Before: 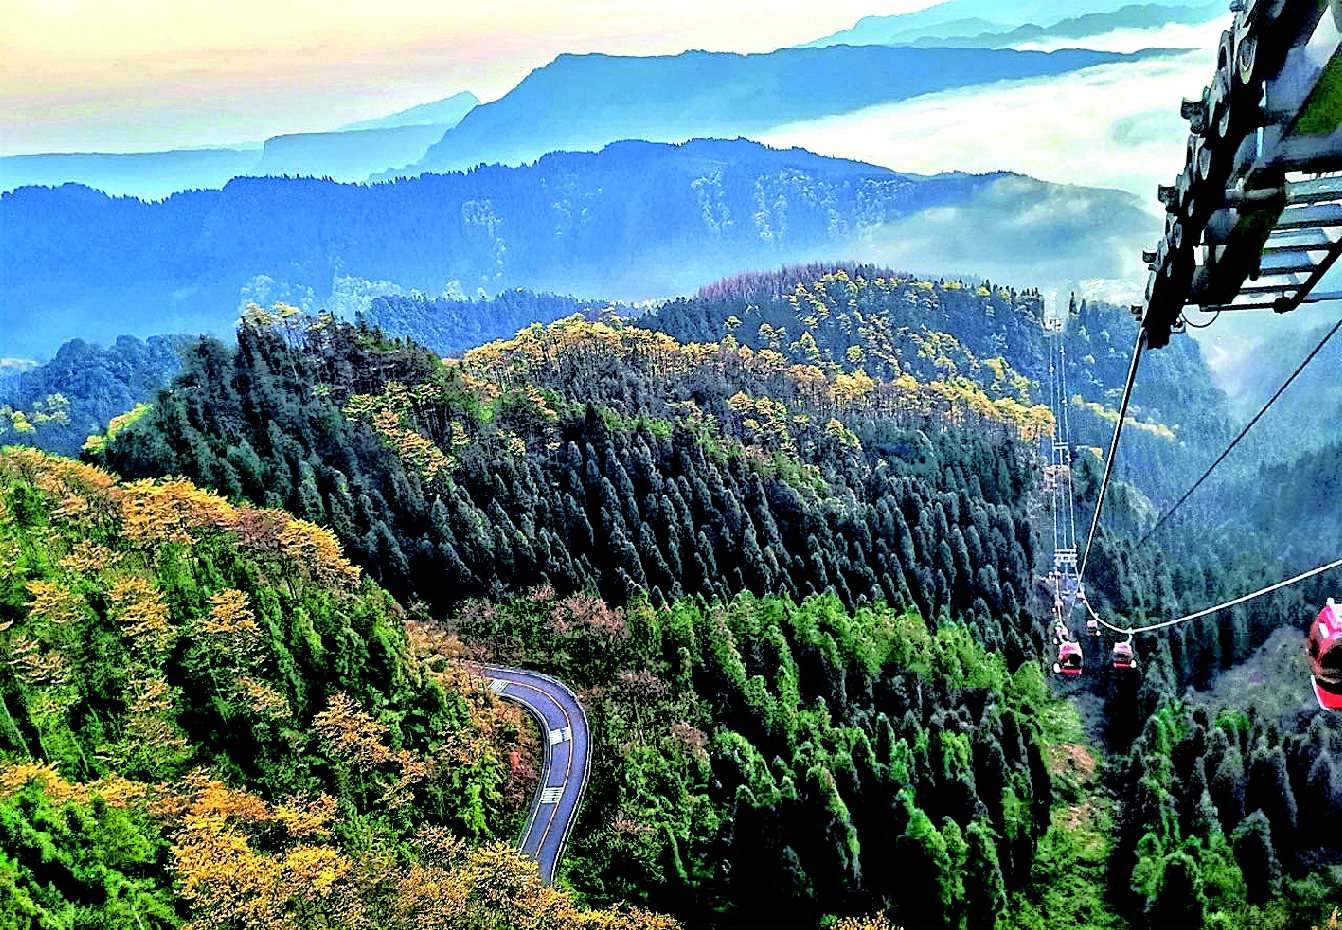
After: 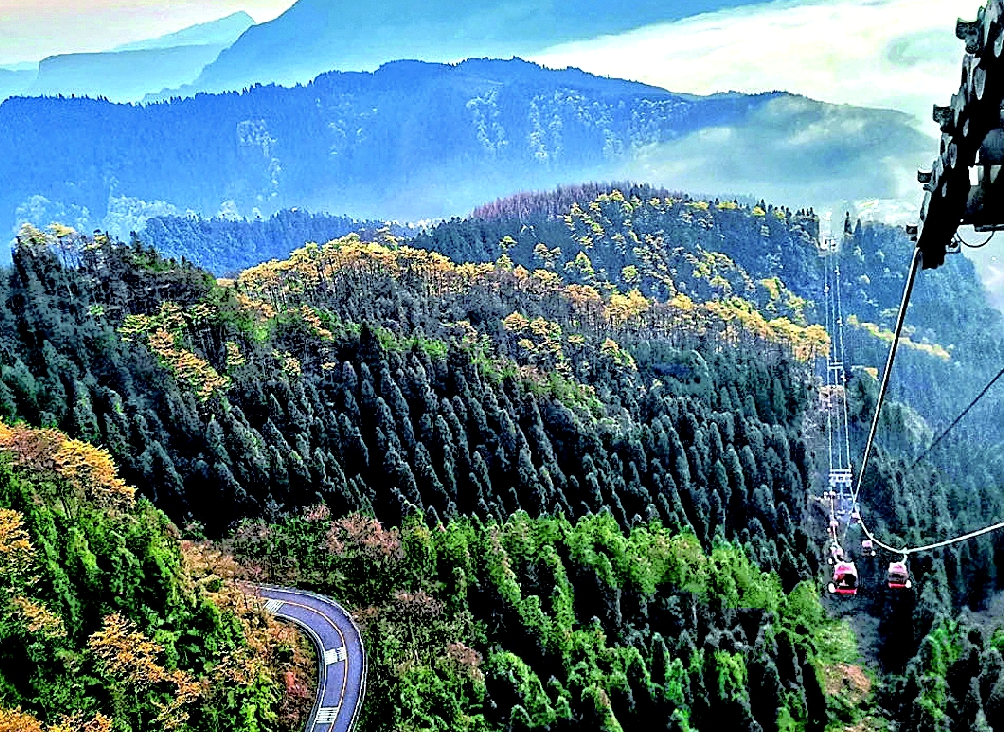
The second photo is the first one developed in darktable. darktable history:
local contrast: mode bilateral grid, contrast 20, coarseness 50, detail 119%, midtone range 0.2
crop: left 16.769%, top 8.632%, right 8.4%, bottom 12.652%
